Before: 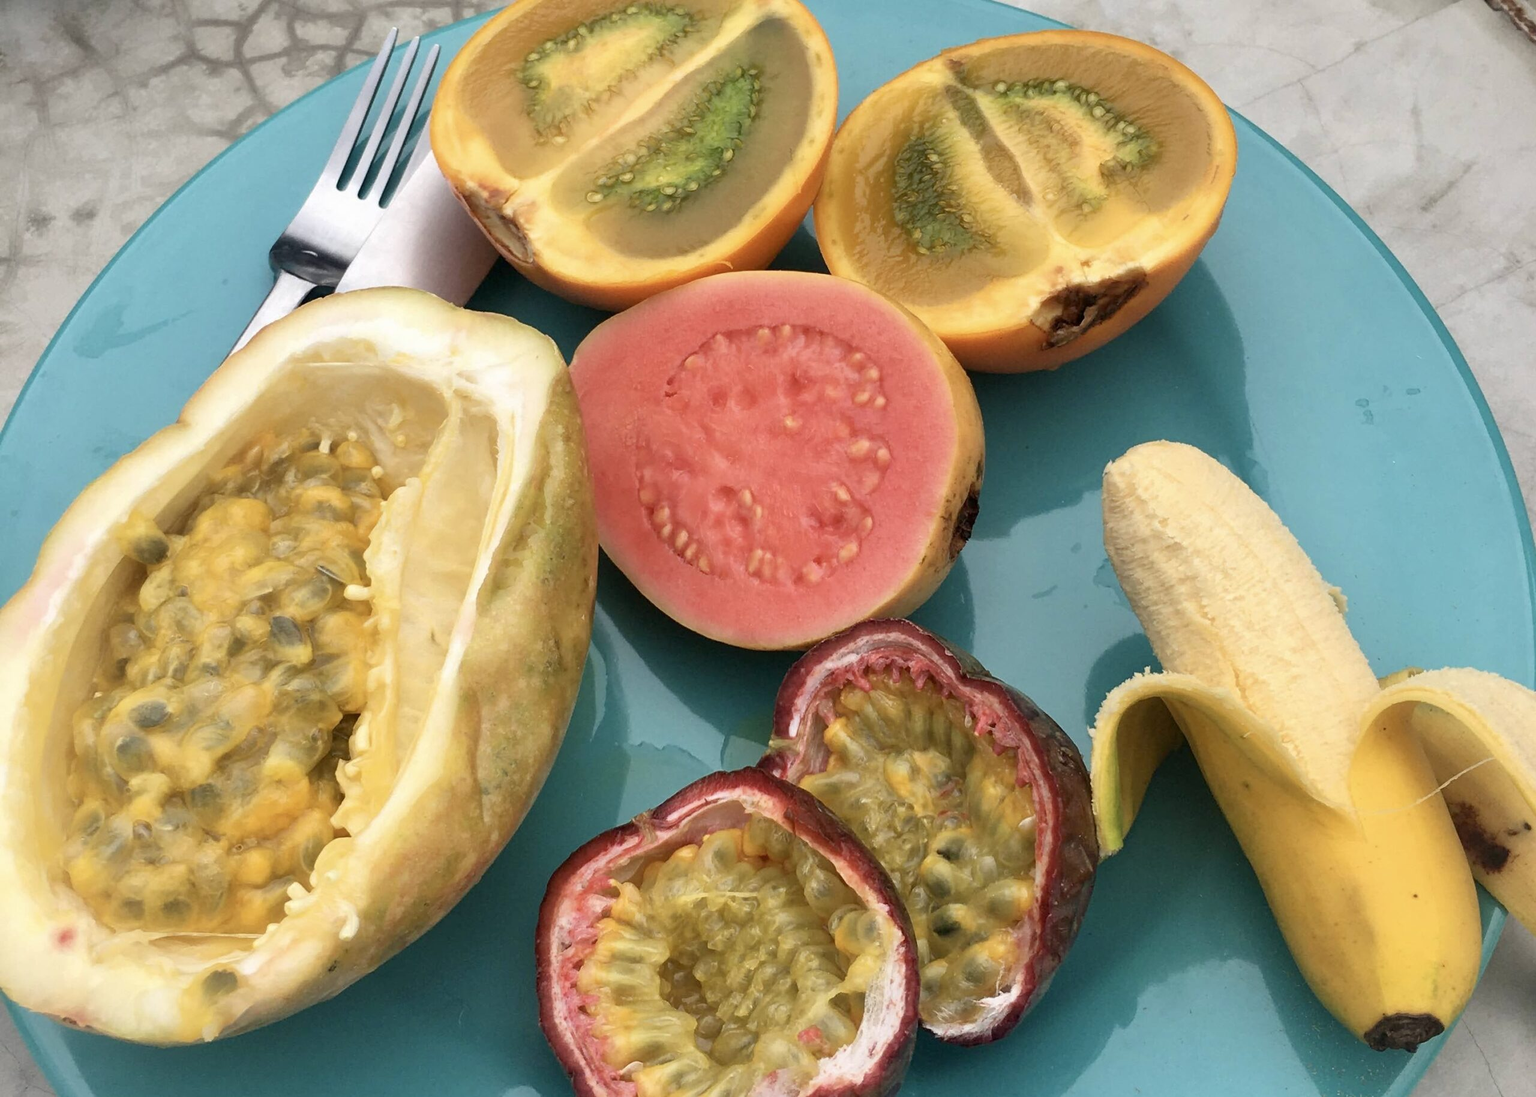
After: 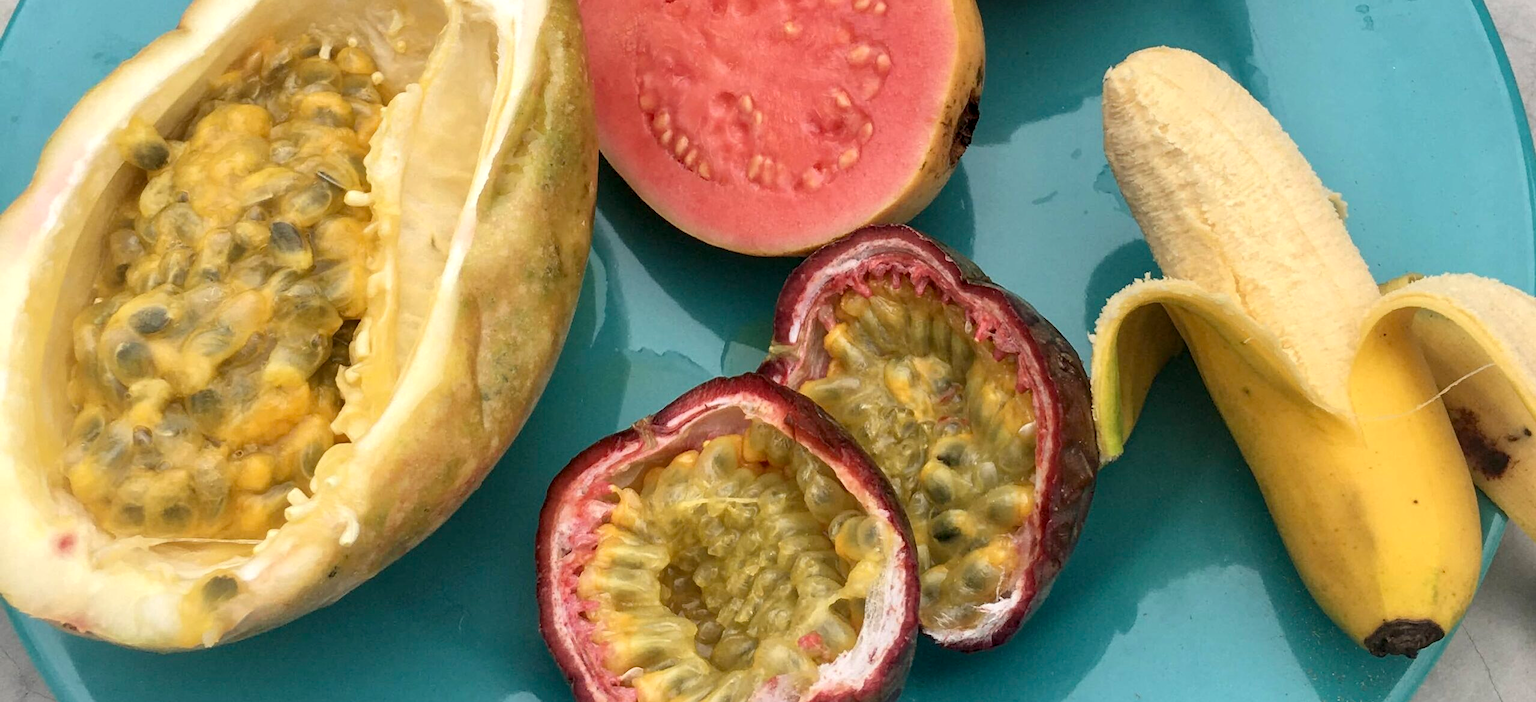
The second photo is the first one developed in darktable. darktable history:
local contrast: on, module defaults
crop and rotate: top 35.968%
